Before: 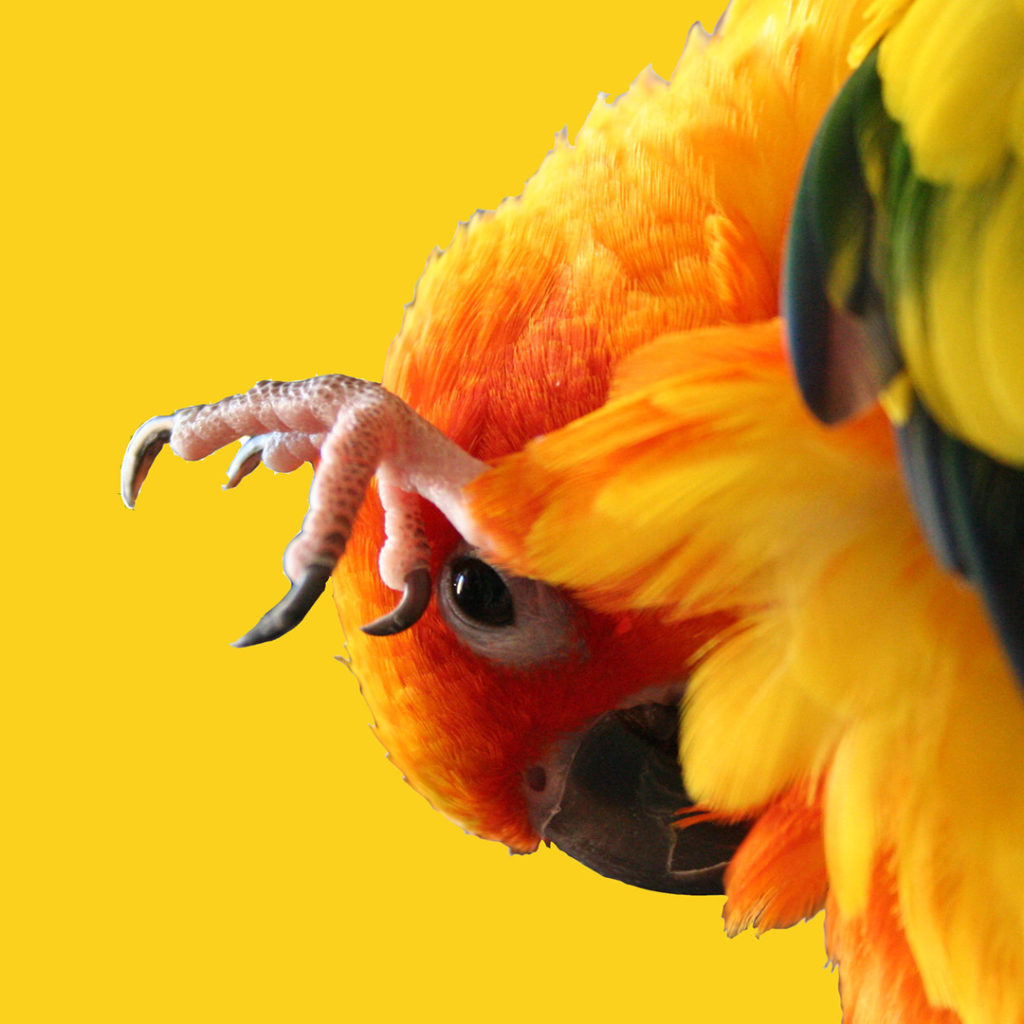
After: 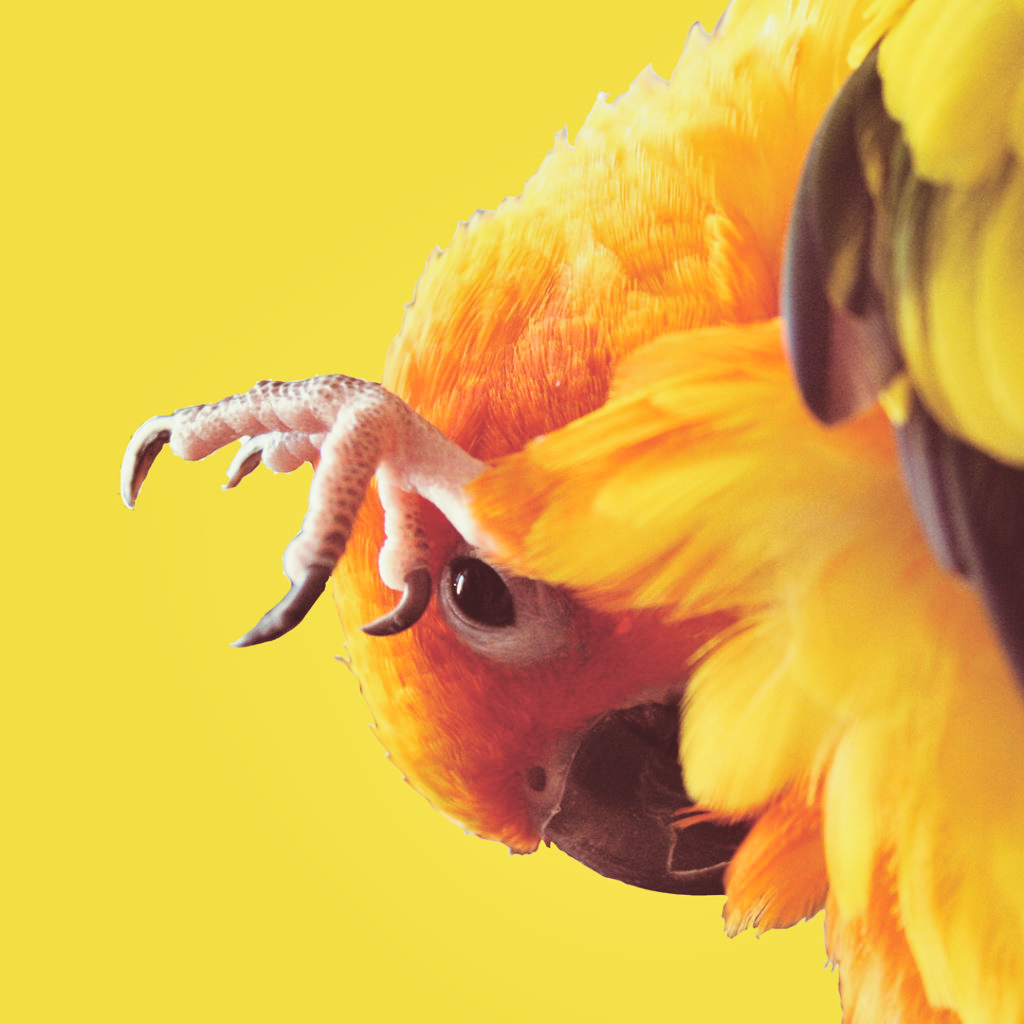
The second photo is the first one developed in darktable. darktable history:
base curve: curves: ch0 [(0, 0) (0.028, 0.03) (0.121, 0.232) (0.46, 0.748) (0.859, 0.968) (1, 1)], preserve colors none
split-toning: compress 20%
shadows and highlights: shadows 32, highlights -32, soften with gaussian
exposure: black level correction -0.036, exposure -0.497 EV, compensate highlight preservation false
